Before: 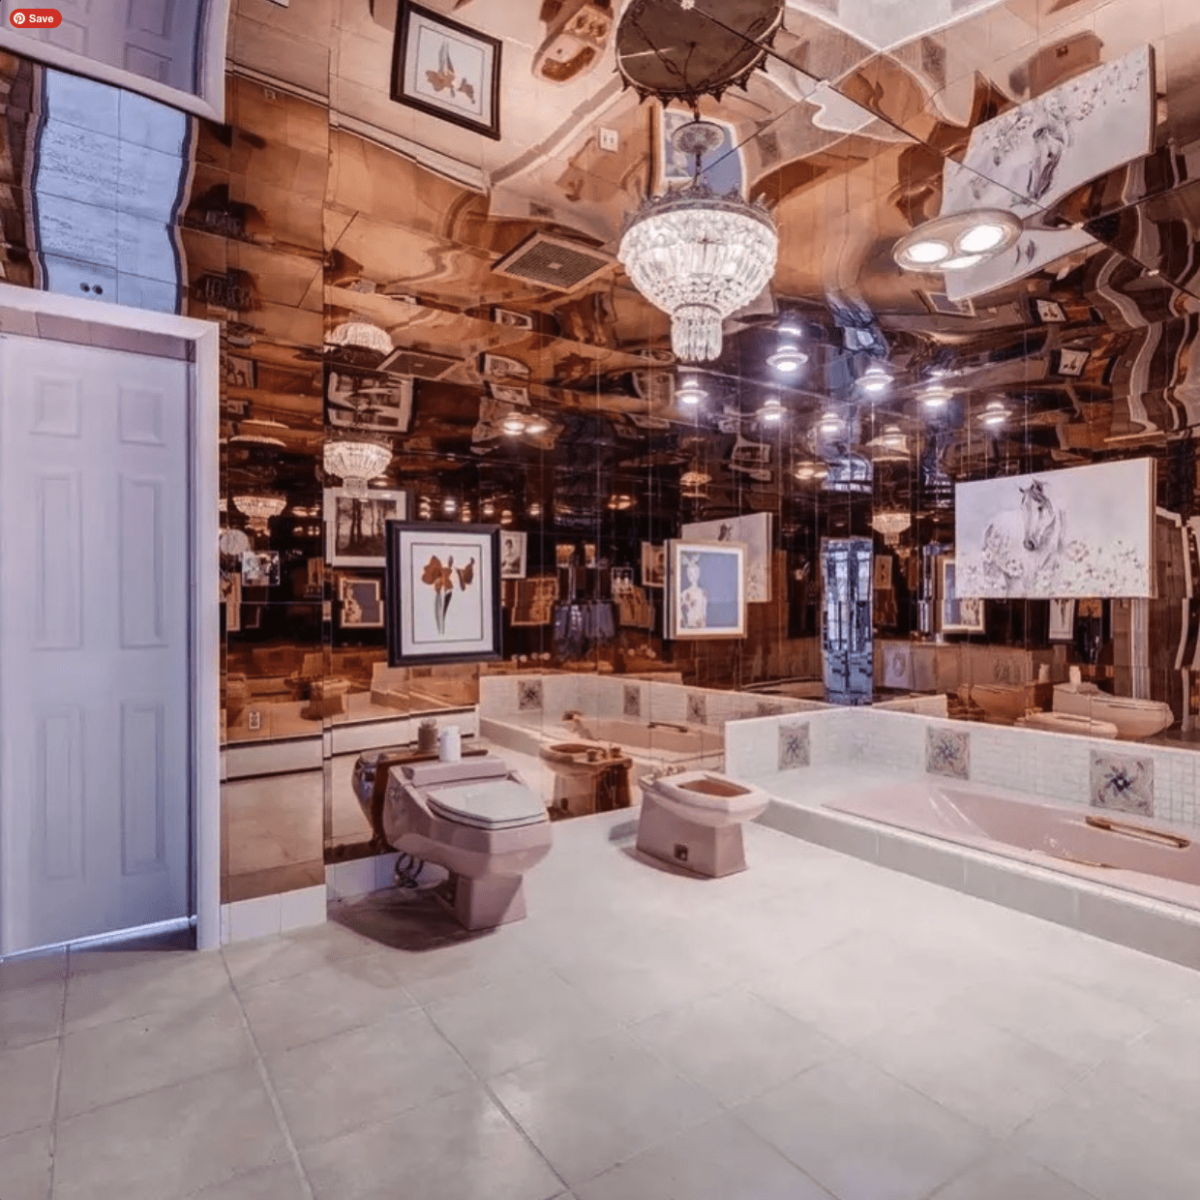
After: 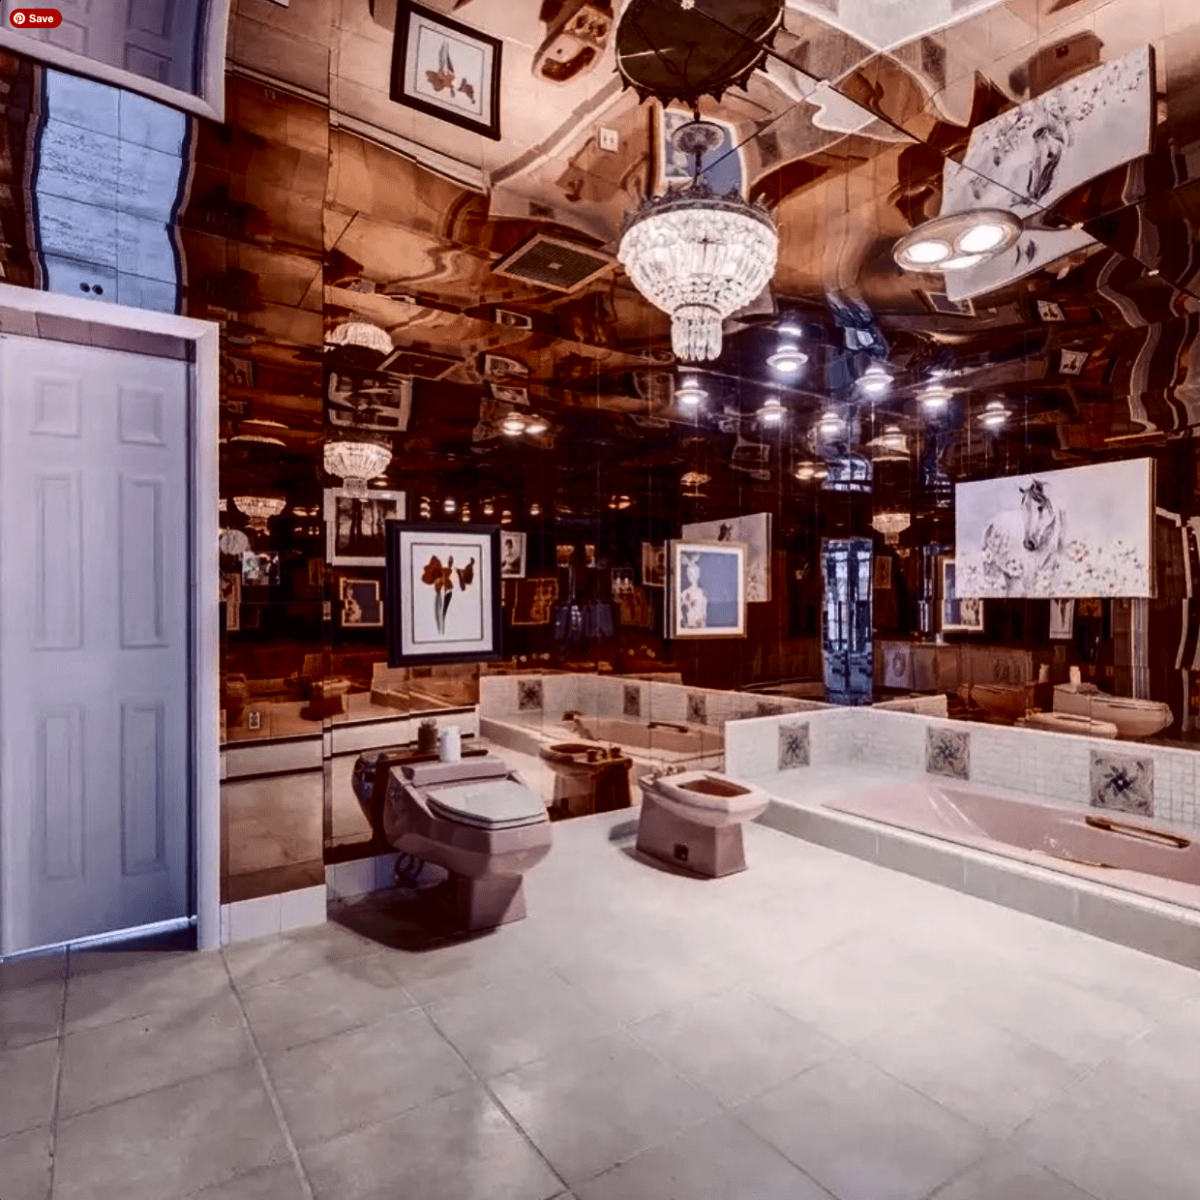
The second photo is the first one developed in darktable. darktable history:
contrast brightness saturation: contrast 0.241, brightness -0.22, saturation 0.138
